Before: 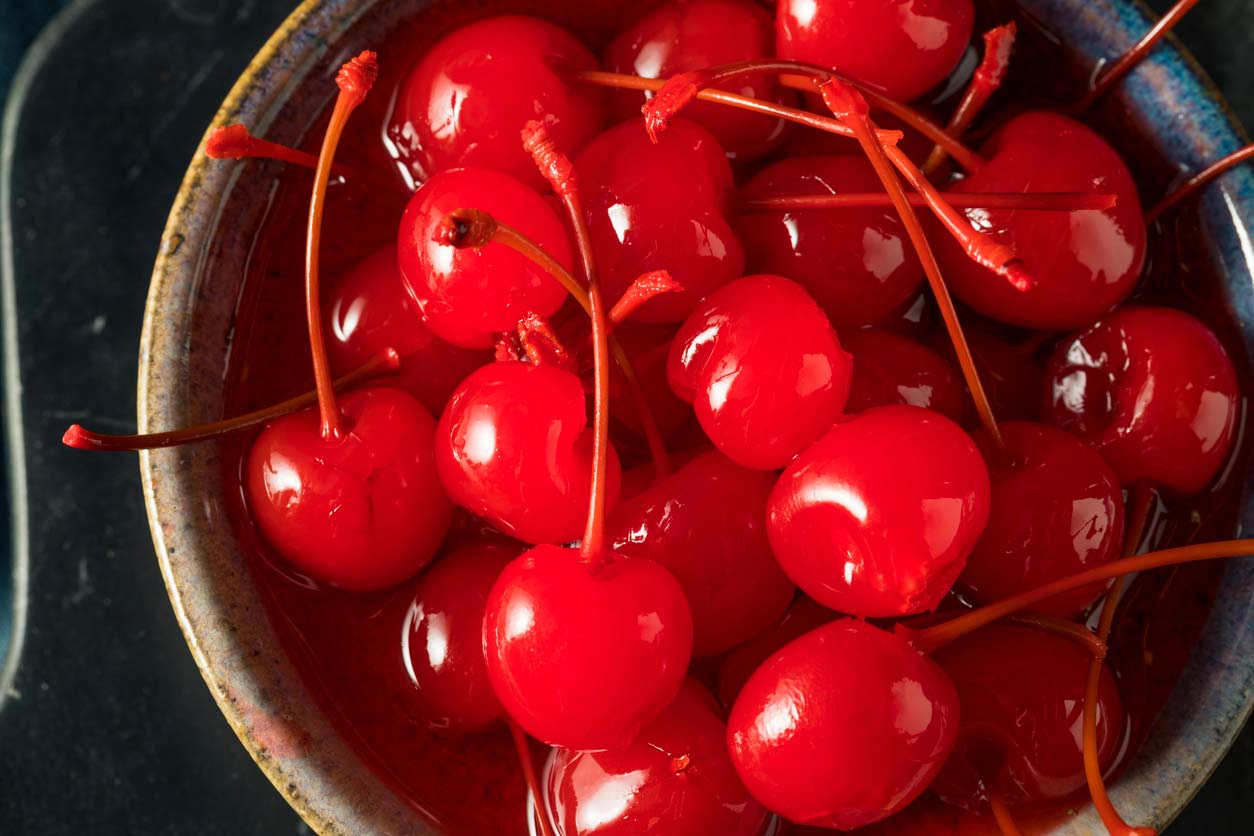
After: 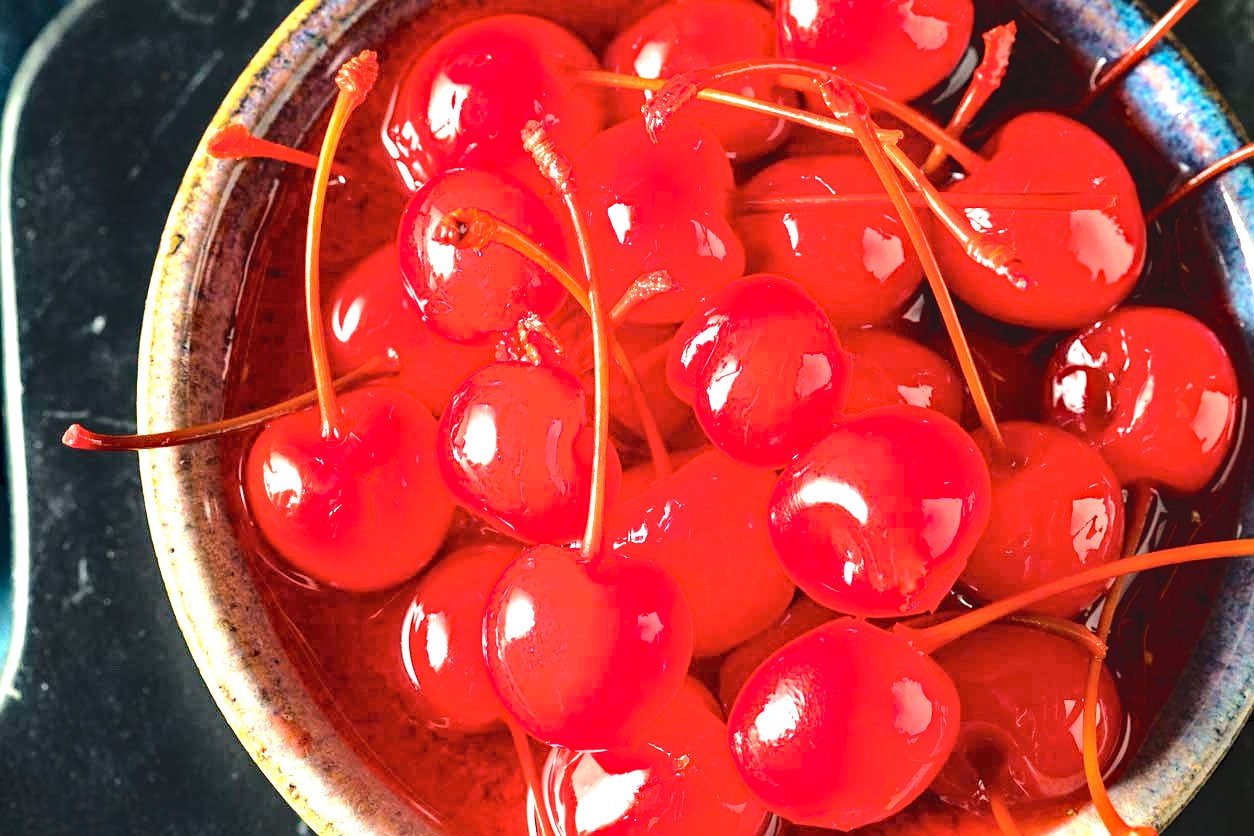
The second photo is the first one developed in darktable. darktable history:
haze removal: compatibility mode true, adaptive false
exposure: black level correction 0, exposure 1.199 EV, compensate highlight preservation false
tone curve: curves: ch0 [(0, 0) (0.003, 0.068) (0.011, 0.079) (0.025, 0.092) (0.044, 0.107) (0.069, 0.121) (0.1, 0.134) (0.136, 0.16) (0.177, 0.198) (0.224, 0.242) (0.277, 0.312) (0.335, 0.384) (0.399, 0.461) (0.468, 0.539) (0.543, 0.622) (0.623, 0.691) (0.709, 0.763) (0.801, 0.833) (0.898, 0.909) (1, 1)], color space Lab, independent channels, preserve colors none
tone equalizer: -8 EV -1.08 EV, -7 EV -0.992 EV, -6 EV -0.886 EV, -5 EV -0.541 EV, -3 EV 0.601 EV, -2 EV 0.872 EV, -1 EV 1.01 EV, +0 EV 1.05 EV
sharpen: radius 1.325, amount 0.302, threshold 0.171
